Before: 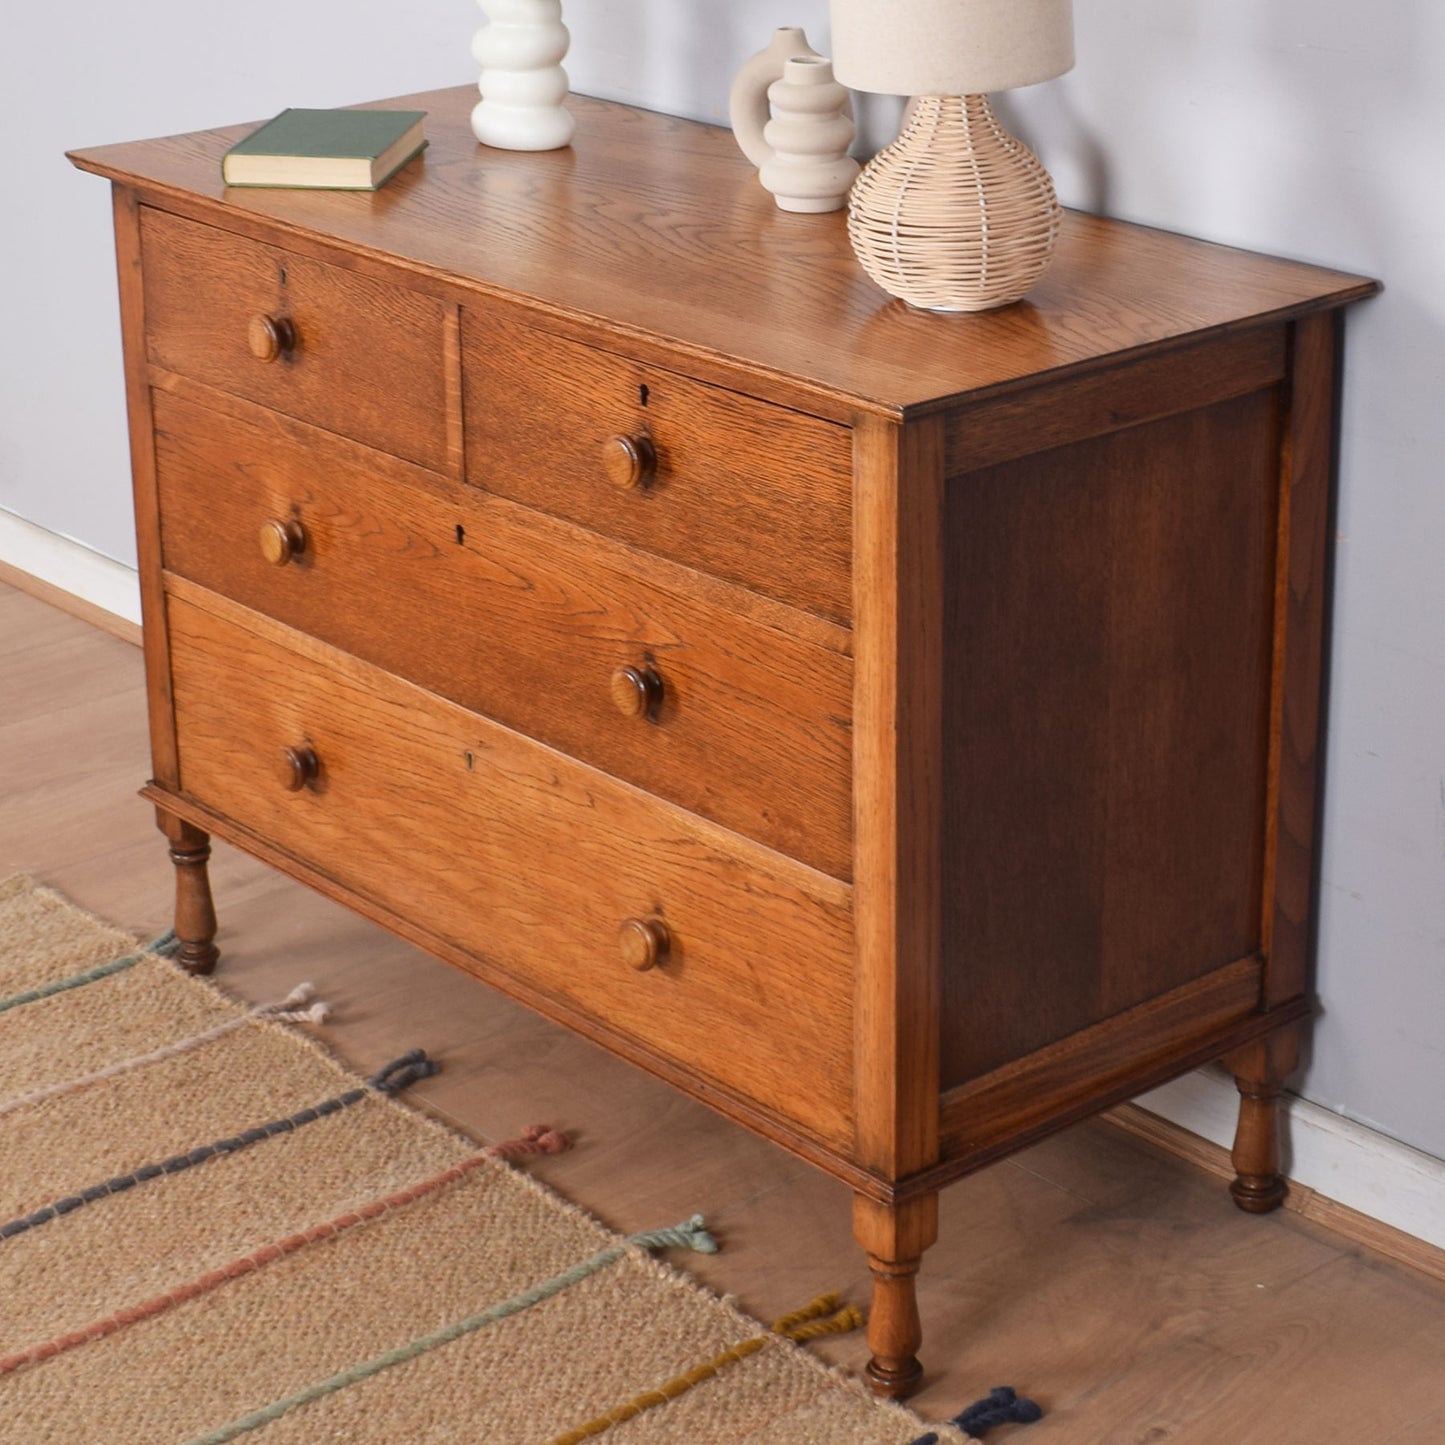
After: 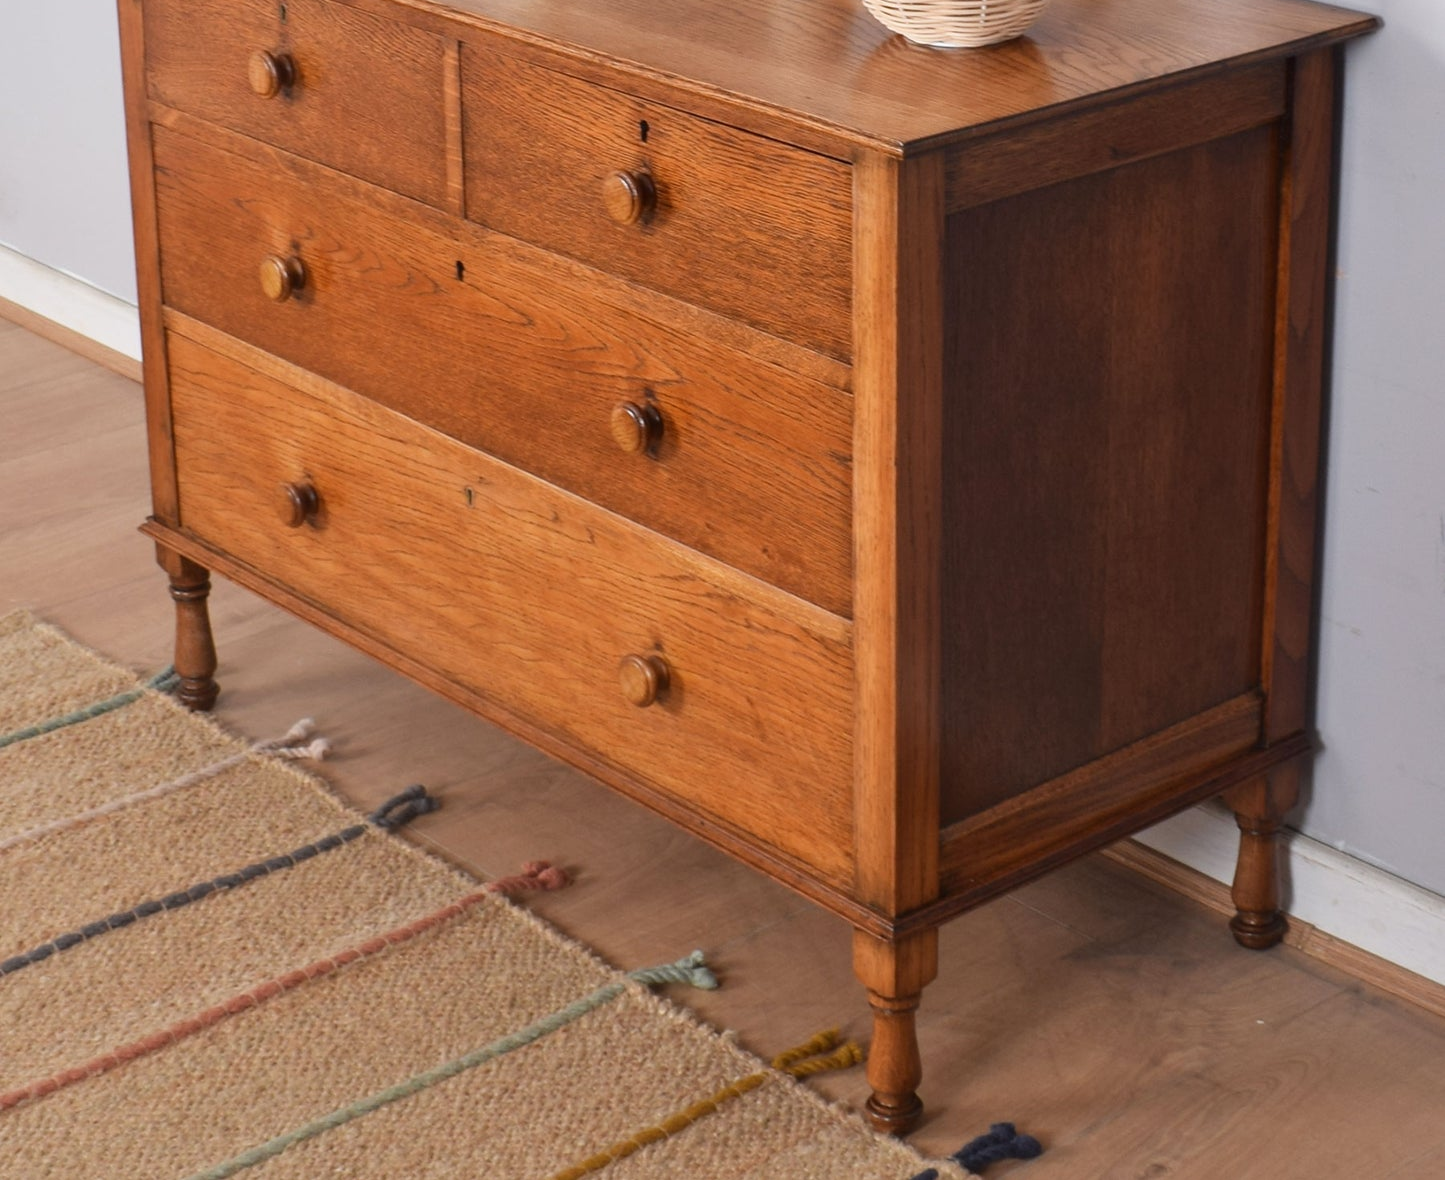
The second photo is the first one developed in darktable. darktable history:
crop and rotate: top 18.299%
